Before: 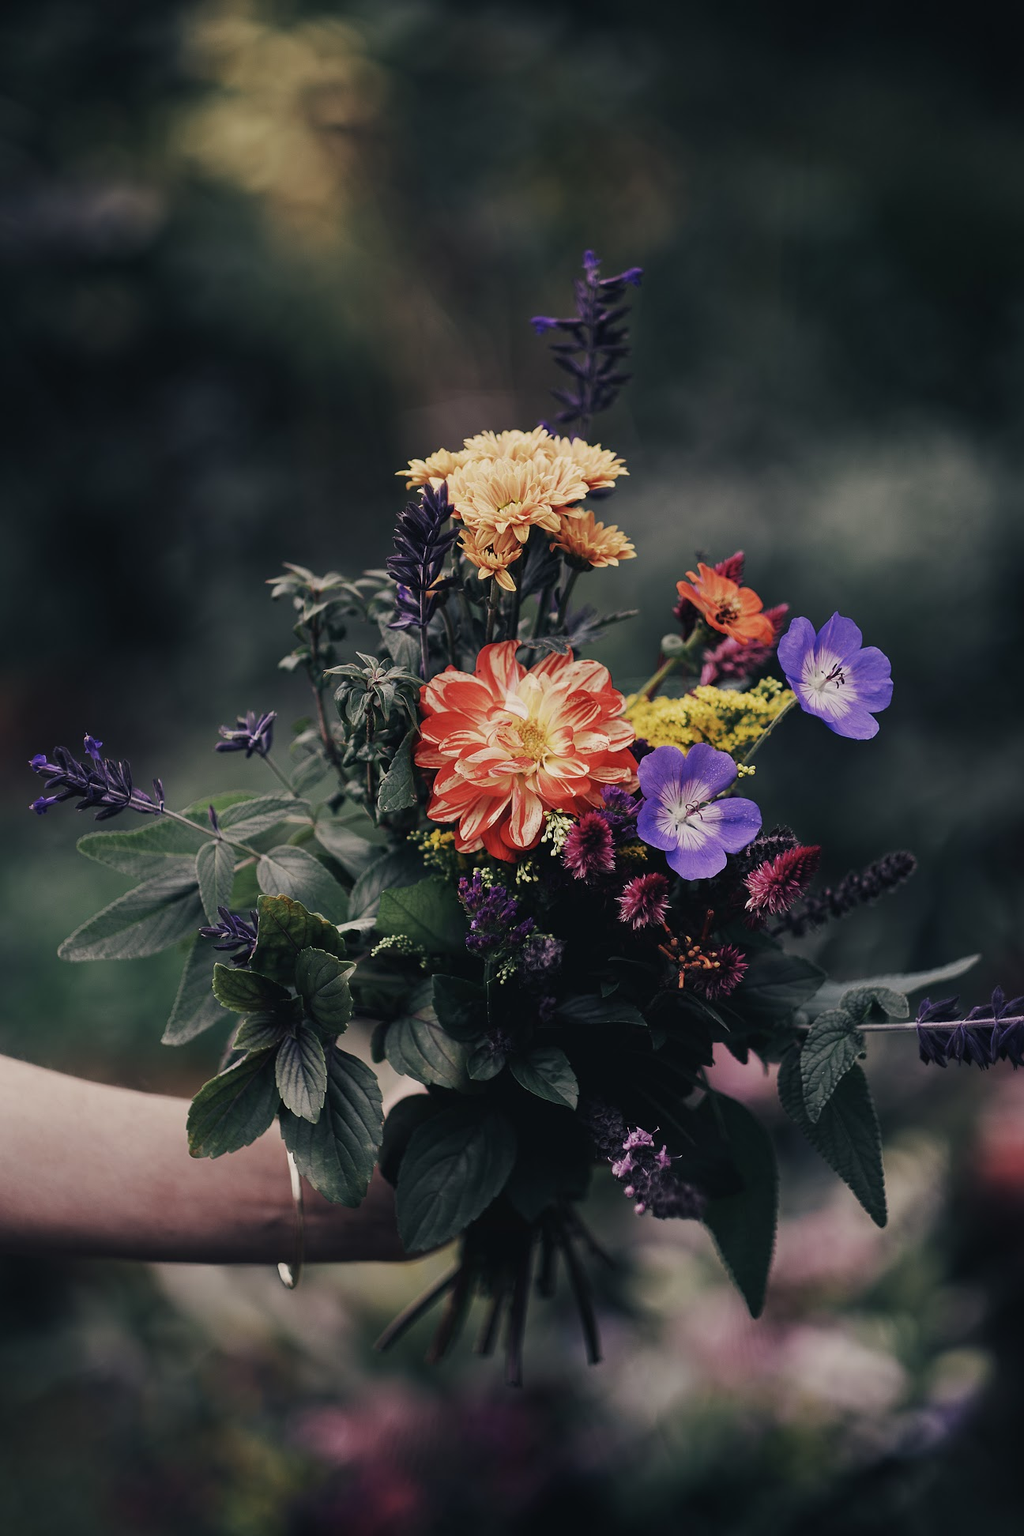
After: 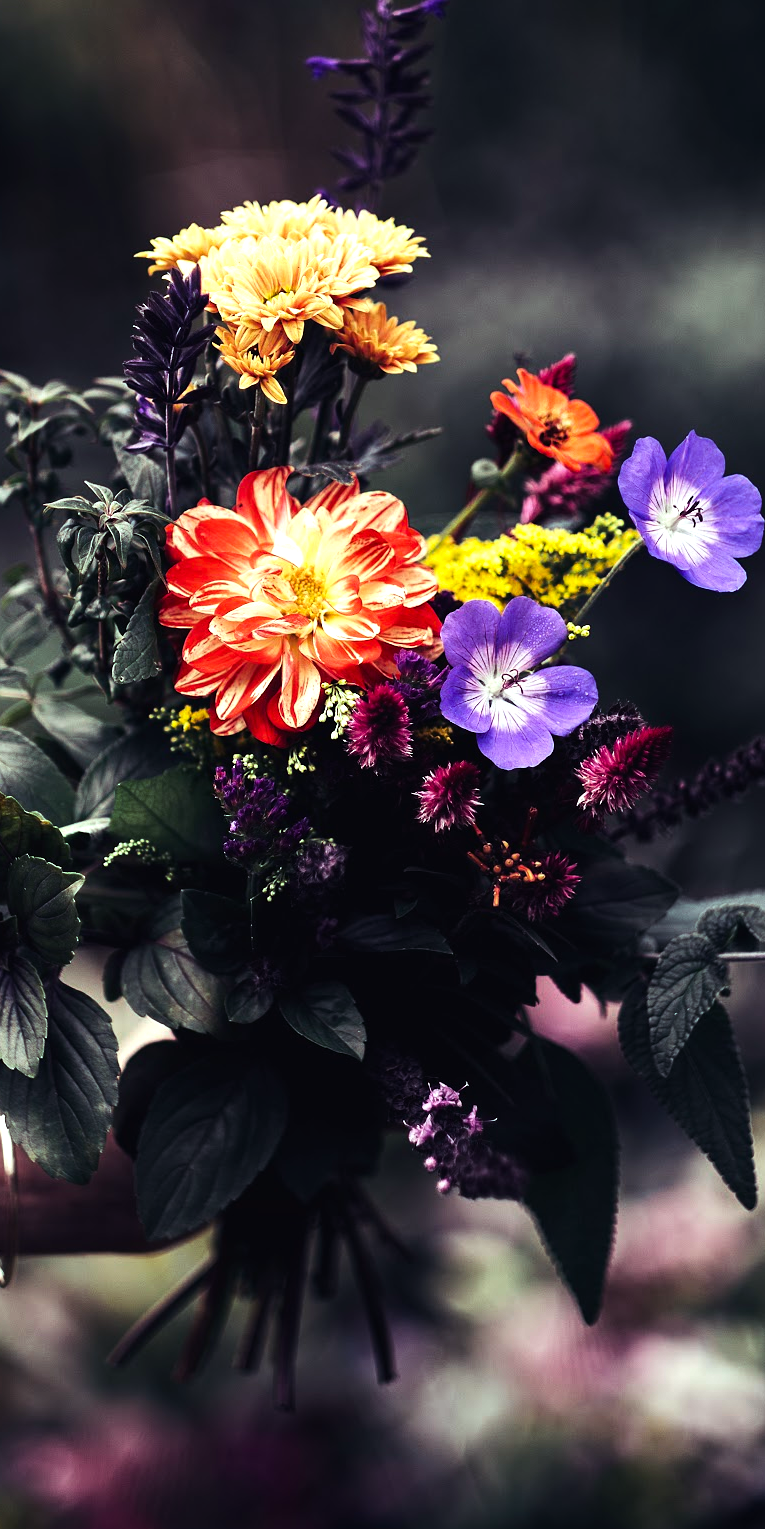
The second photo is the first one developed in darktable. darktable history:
color balance rgb: shadows lift › luminance 0.49%, shadows lift › chroma 6.83%, shadows lift › hue 300.29°, power › hue 208.98°, highlights gain › luminance 20.24%, highlights gain › chroma 2.73%, highlights gain › hue 173.85°, perceptual saturation grading › global saturation 18.05%
tone equalizer: -8 EV -1.08 EV, -7 EV -1.01 EV, -6 EV -0.867 EV, -5 EV -0.578 EV, -3 EV 0.578 EV, -2 EV 0.867 EV, -1 EV 1.01 EV, +0 EV 1.08 EV, edges refinement/feathering 500, mask exposure compensation -1.57 EV, preserve details no
crop and rotate: left 28.256%, top 17.734%, right 12.656%, bottom 3.573%
